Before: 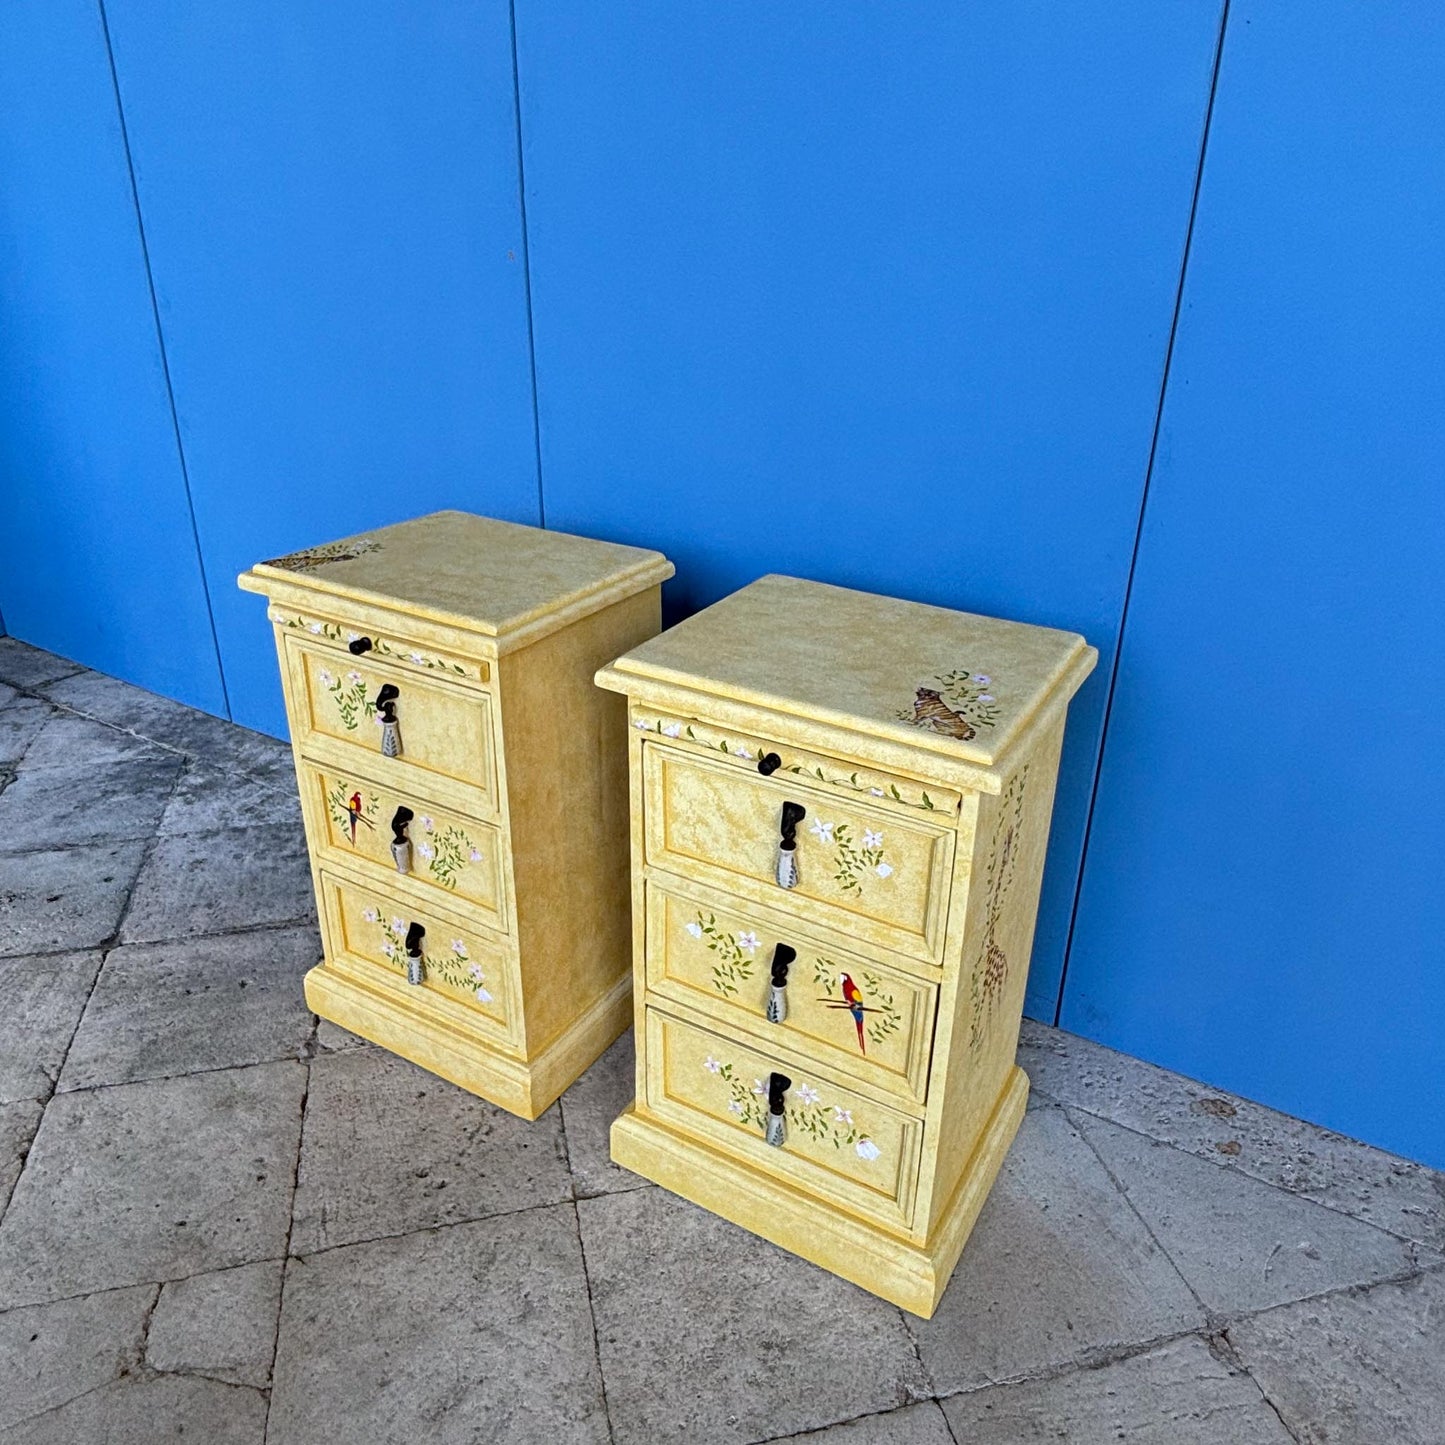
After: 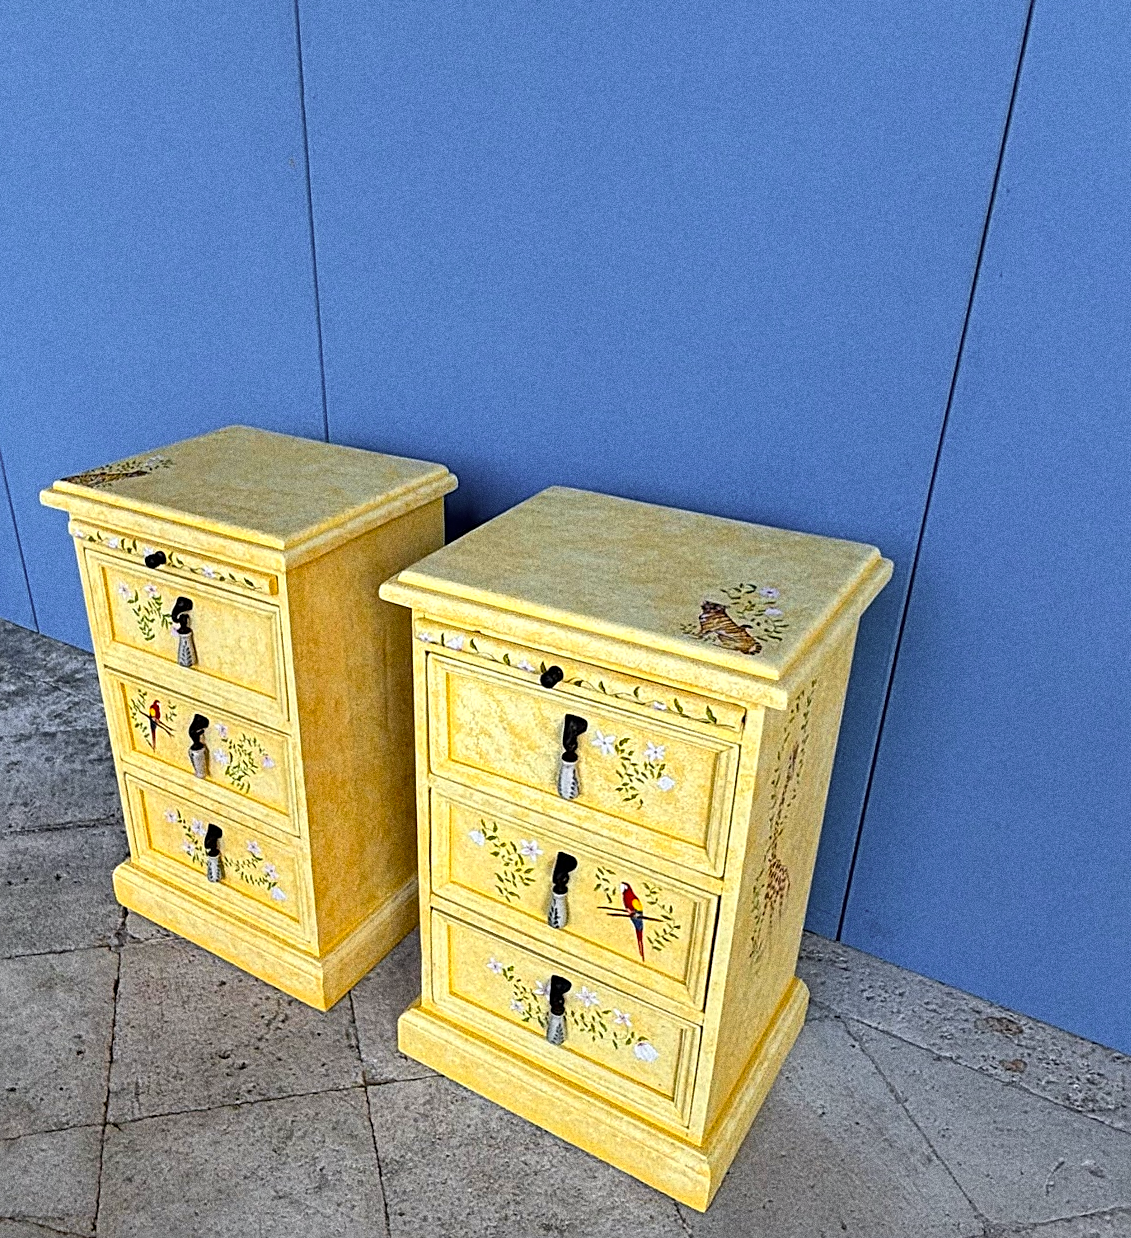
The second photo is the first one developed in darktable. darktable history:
crop: left 9.807%, top 6.259%, right 7.334%, bottom 2.177%
white balance: emerald 1
grain: coarseness 0.09 ISO, strength 40%
sharpen: on, module defaults
rotate and perspective: rotation 0.062°, lens shift (vertical) 0.115, lens shift (horizontal) -0.133, crop left 0.047, crop right 0.94, crop top 0.061, crop bottom 0.94
color zones: curves: ch0 [(0, 0.511) (0.143, 0.531) (0.286, 0.56) (0.429, 0.5) (0.571, 0.5) (0.714, 0.5) (0.857, 0.5) (1, 0.5)]; ch1 [(0, 0.525) (0.143, 0.705) (0.286, 0.715) (0.429, 0.35) (0.571, 0.35) (0.714, 0.35) (0.857, 0.4) (1, 0.4)]; ch2 [(0, 0.572) (0.143, 0.512) (0.286, 0.473) (0.429, 0.45) (0.571, 0.5) (0.714, 0.5) (0.857, 0.518) (1, 0.518)]
